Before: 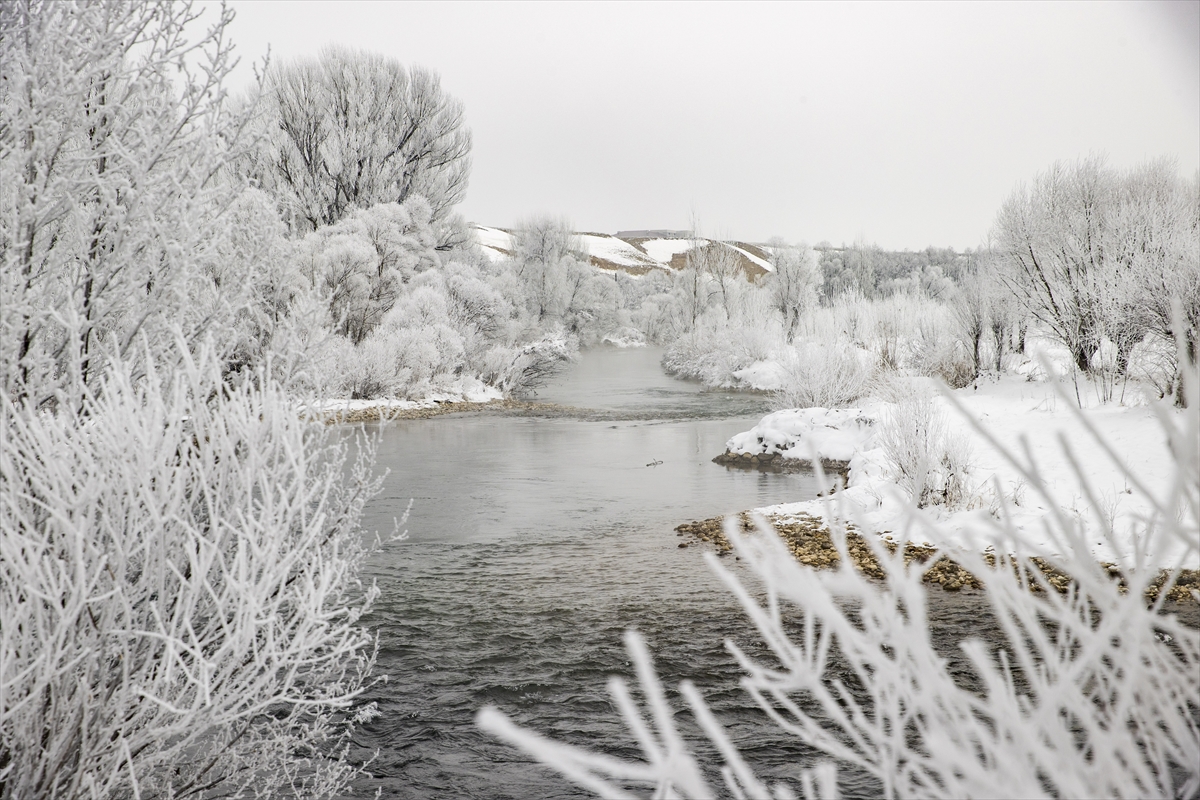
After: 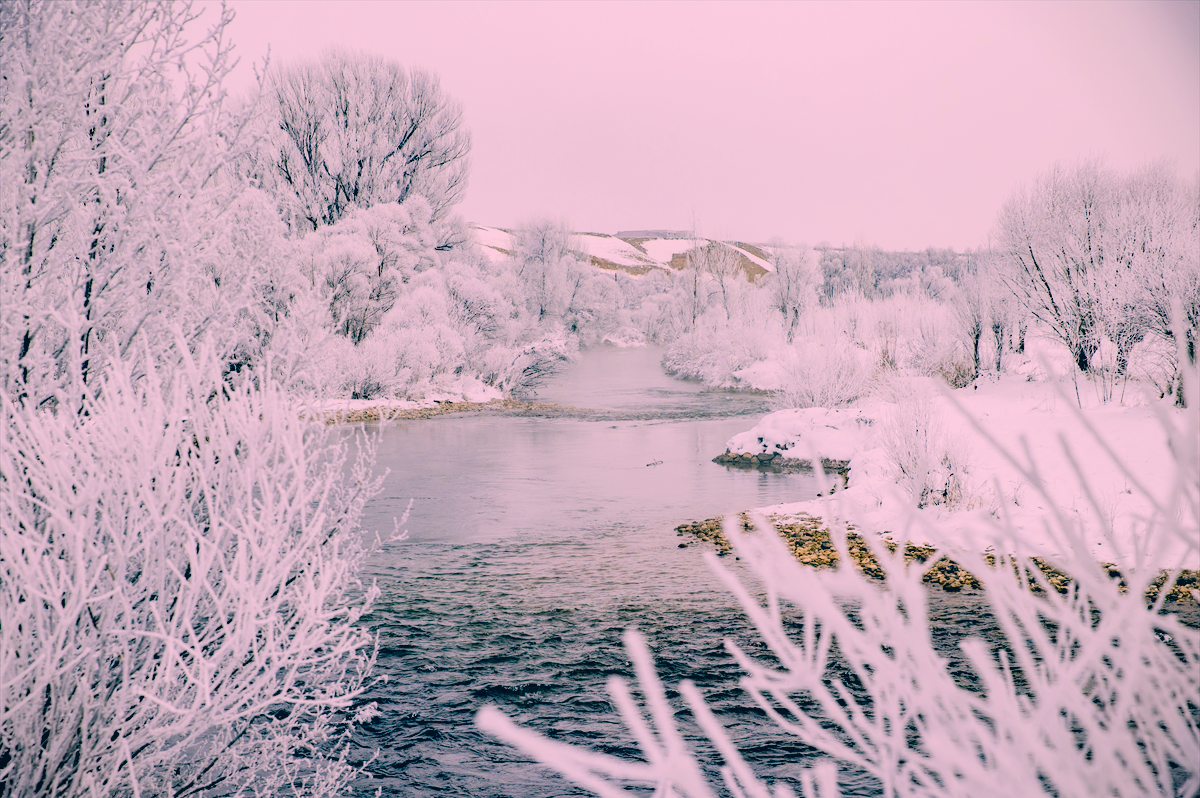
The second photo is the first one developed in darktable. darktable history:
exposure: black level correction 0.029, exposure -0.082 EV, compensate exposure bias true, compensate highlight preservation false
vignetting: fall-off start 99.79%, fall-off radius 71.58%, width/height ratio 1.177
color correction: highlights a* 16.64, highlights b* 0.25, shadows a* -15.4, shadows b* -14.49, saturation 1.53
filmic rgb: black relative exposure -7.65 EV, white relative exposure 4.56 EV, threshold 3.05 EV, hardness 3.61, enable highlight reconstruction true
crop: top 0.07%, bottom 0.151%
local contrast: highlights 103%, shadows 100%, detail 119%, midtone range 0.2
contrast brightness saturation: brightness 0.152
